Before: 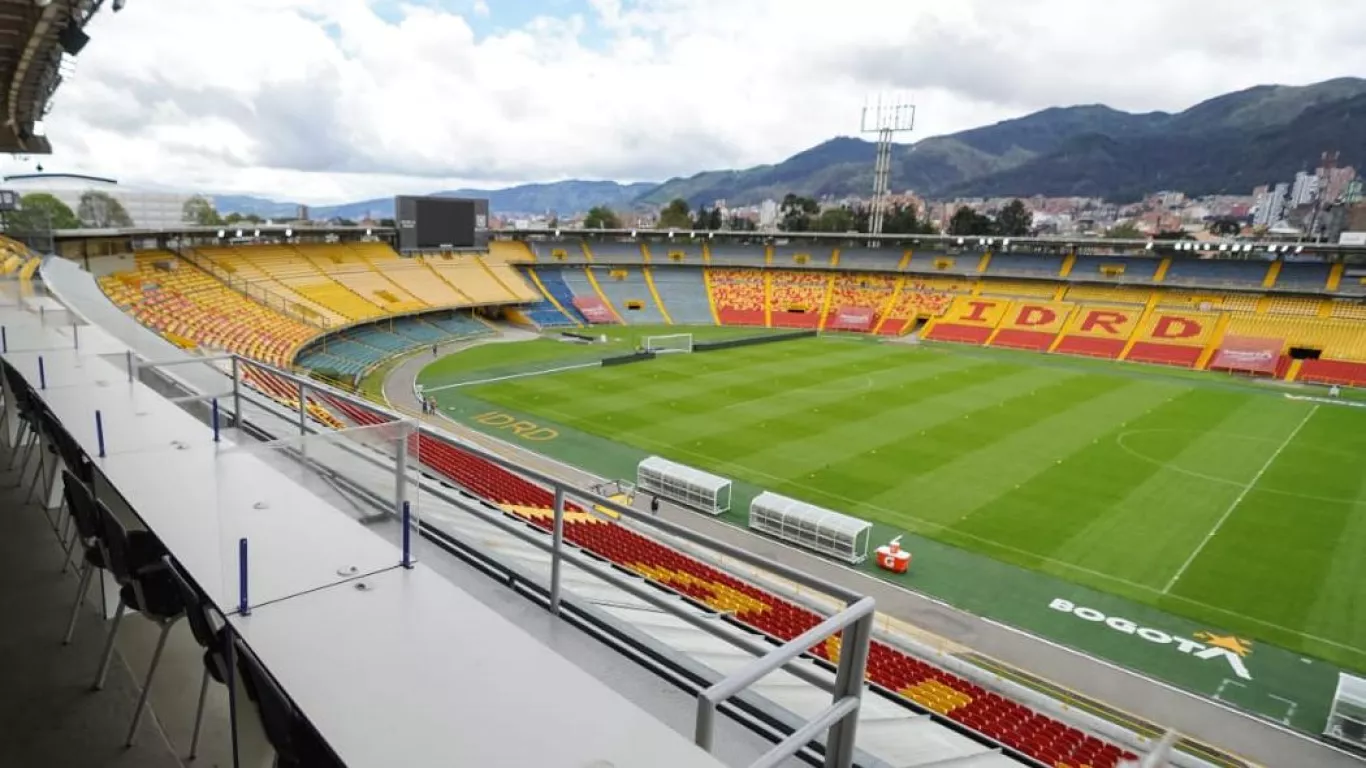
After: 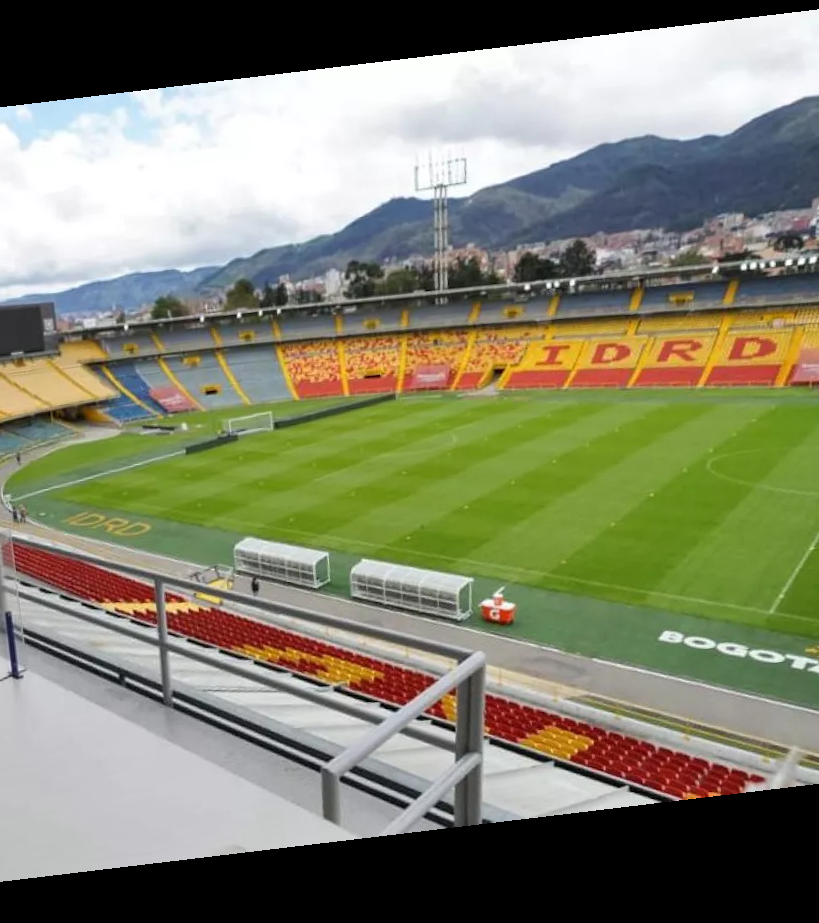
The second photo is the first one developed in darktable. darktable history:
rotate and perspective: rotation -6.83°, automatic cropping off
shadows and highlights: highlights color adjustment 0%, soften with gaussian
crop: left 31.458%, top 0%, right 11.876%
